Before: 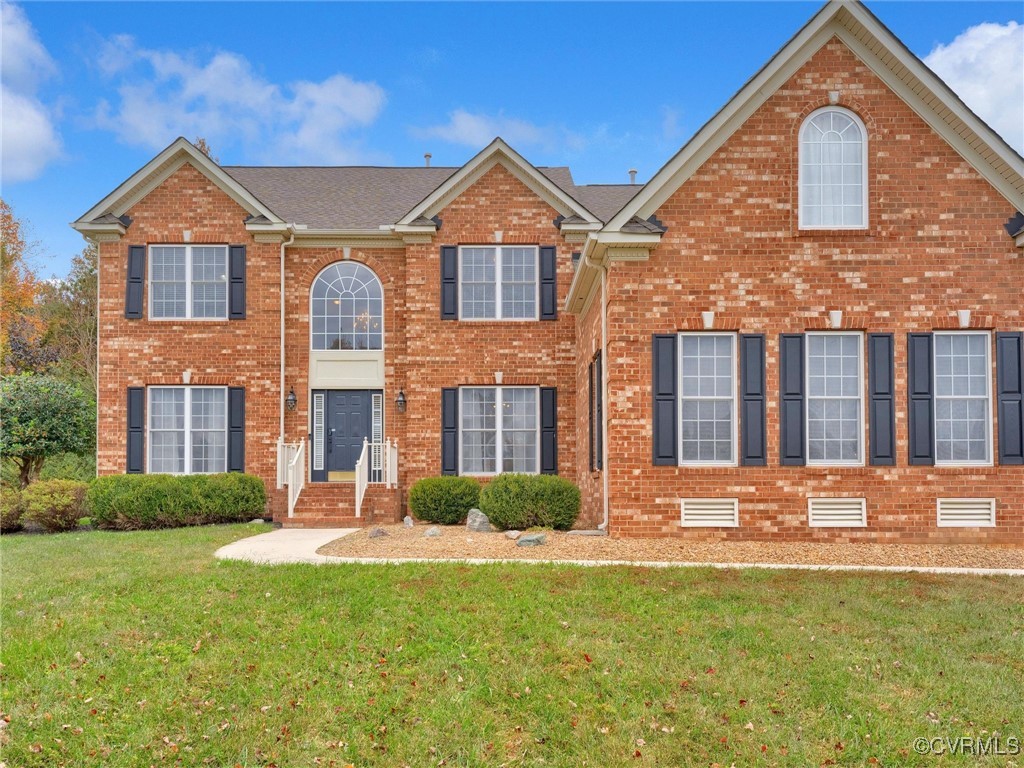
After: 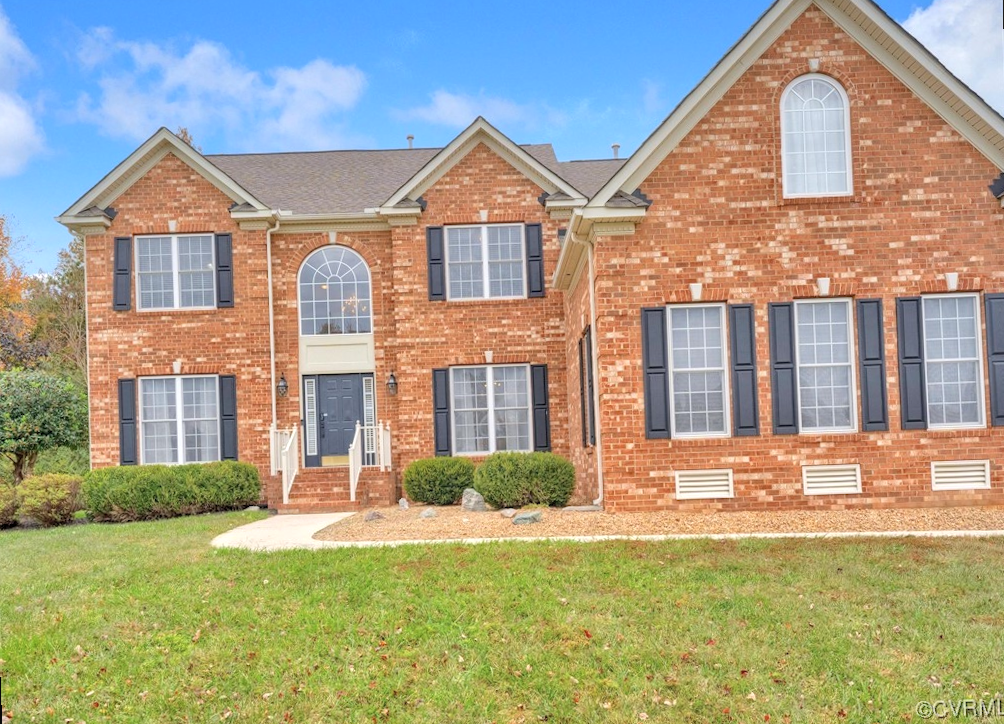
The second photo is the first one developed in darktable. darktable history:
local contrast: on, module defaults
contrast brightness saturation: brightness 0.15
rotate and perspective: rotation -2°, crop left 0.022, crop right 0.978, crop top 0.049, crop bottom 0.951
